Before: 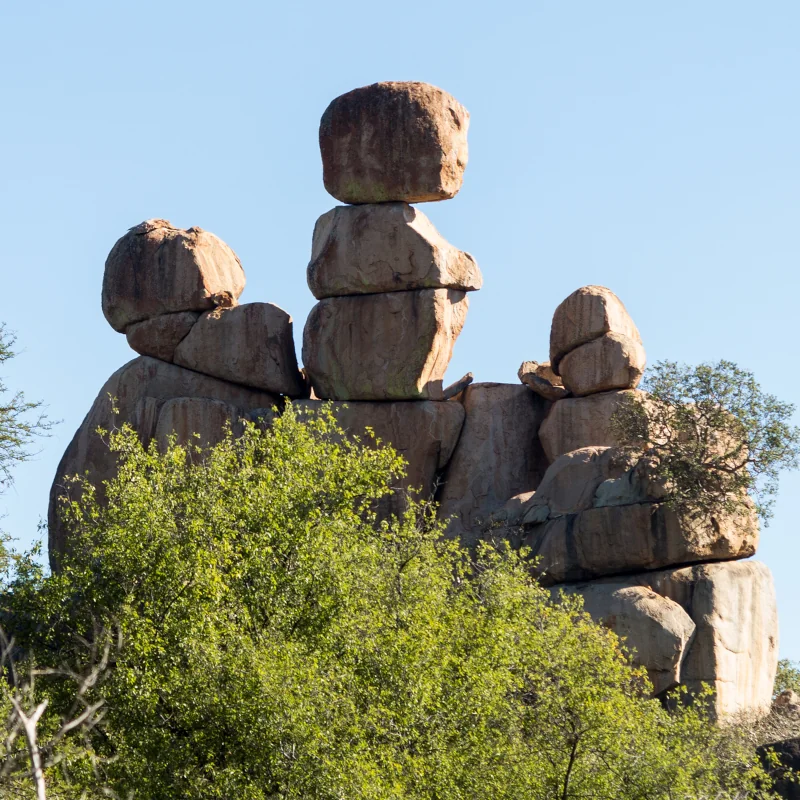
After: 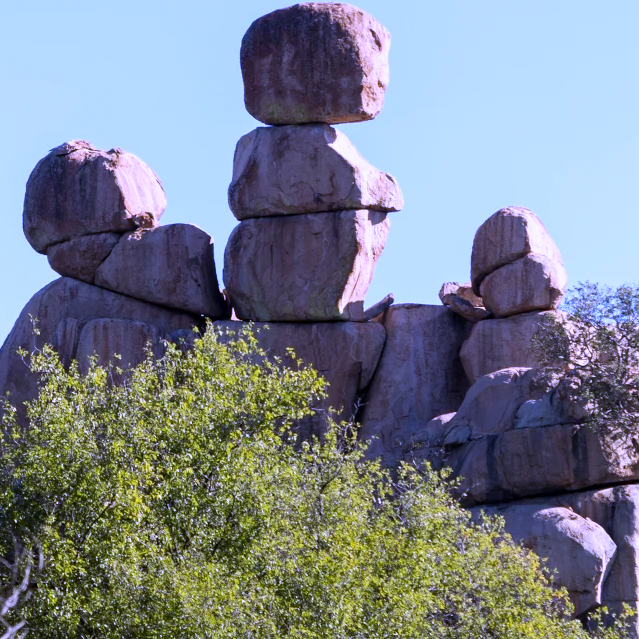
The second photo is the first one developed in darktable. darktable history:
crop and rotate: left 10.071%, top 10.071%, right 10.02%, bottom 10.02%
white balance: red 0.98, blue 1.61
